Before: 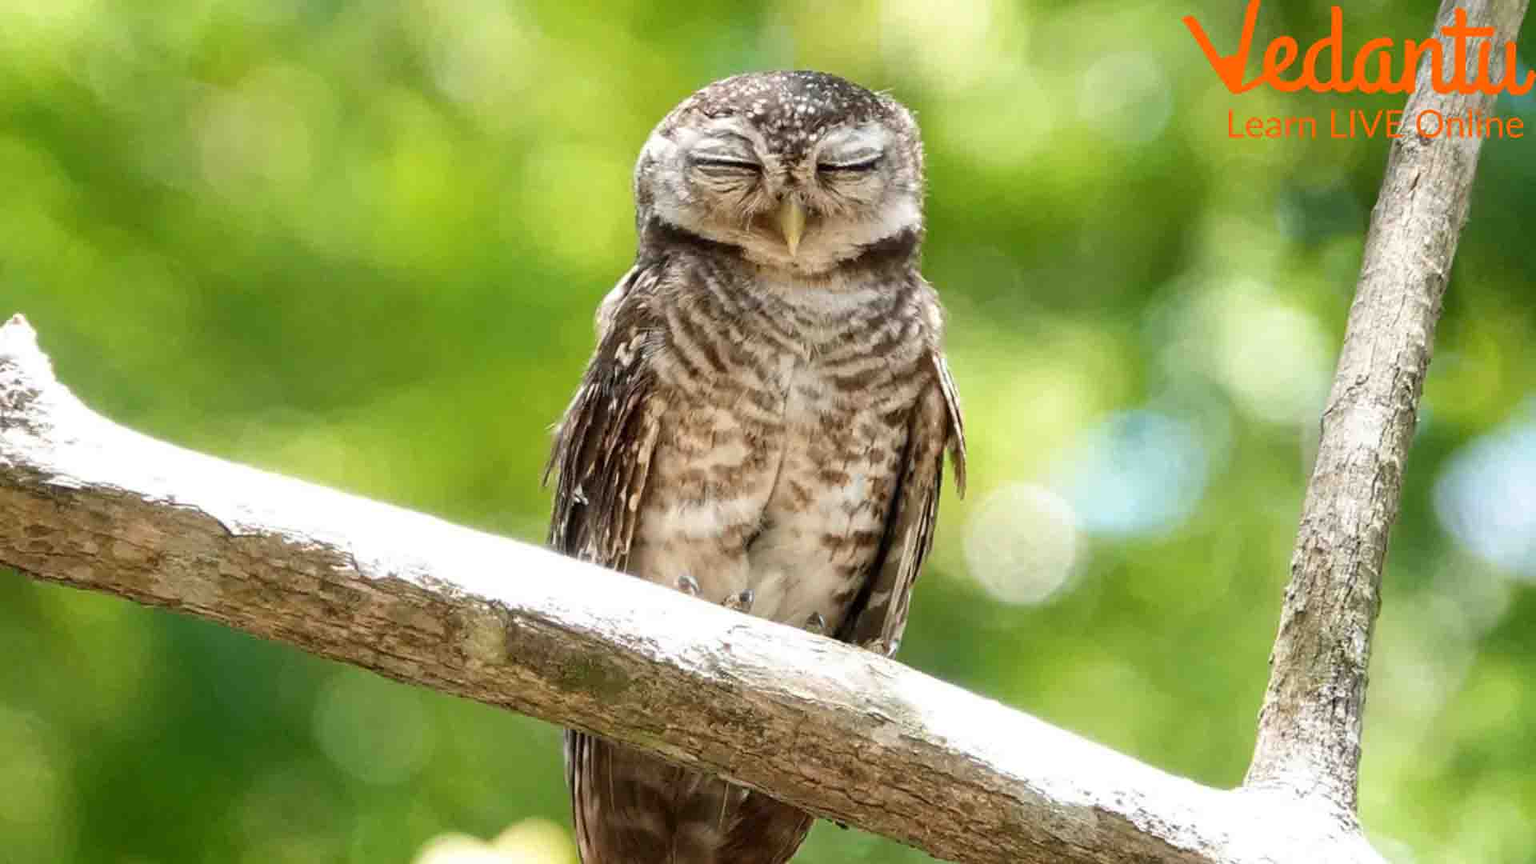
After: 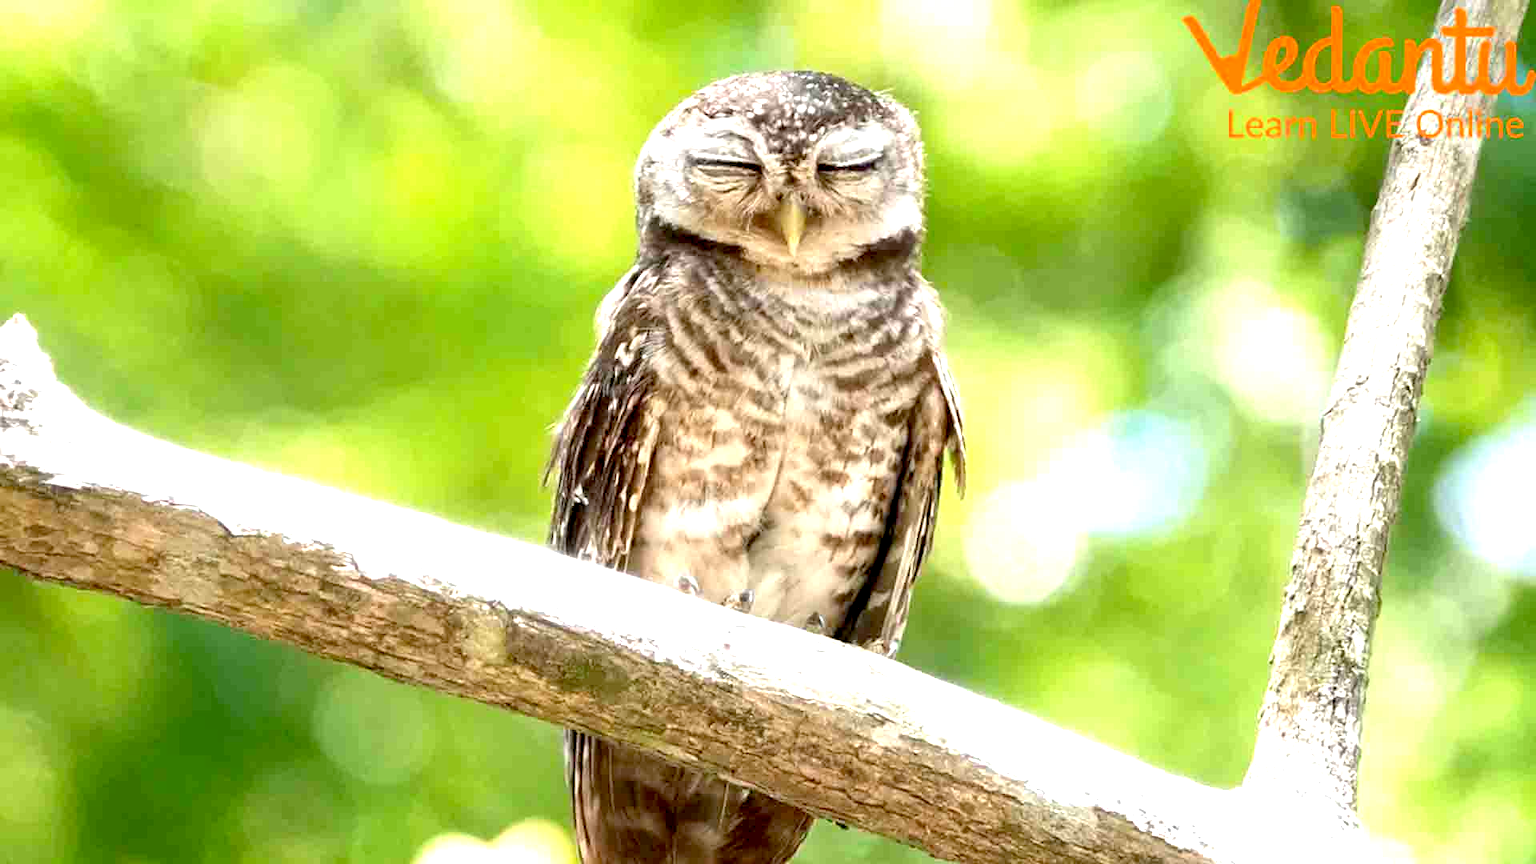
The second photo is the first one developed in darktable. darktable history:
exposure: black level correction 0.008, exposure 0.982 EV, compensate highlight preservation false
